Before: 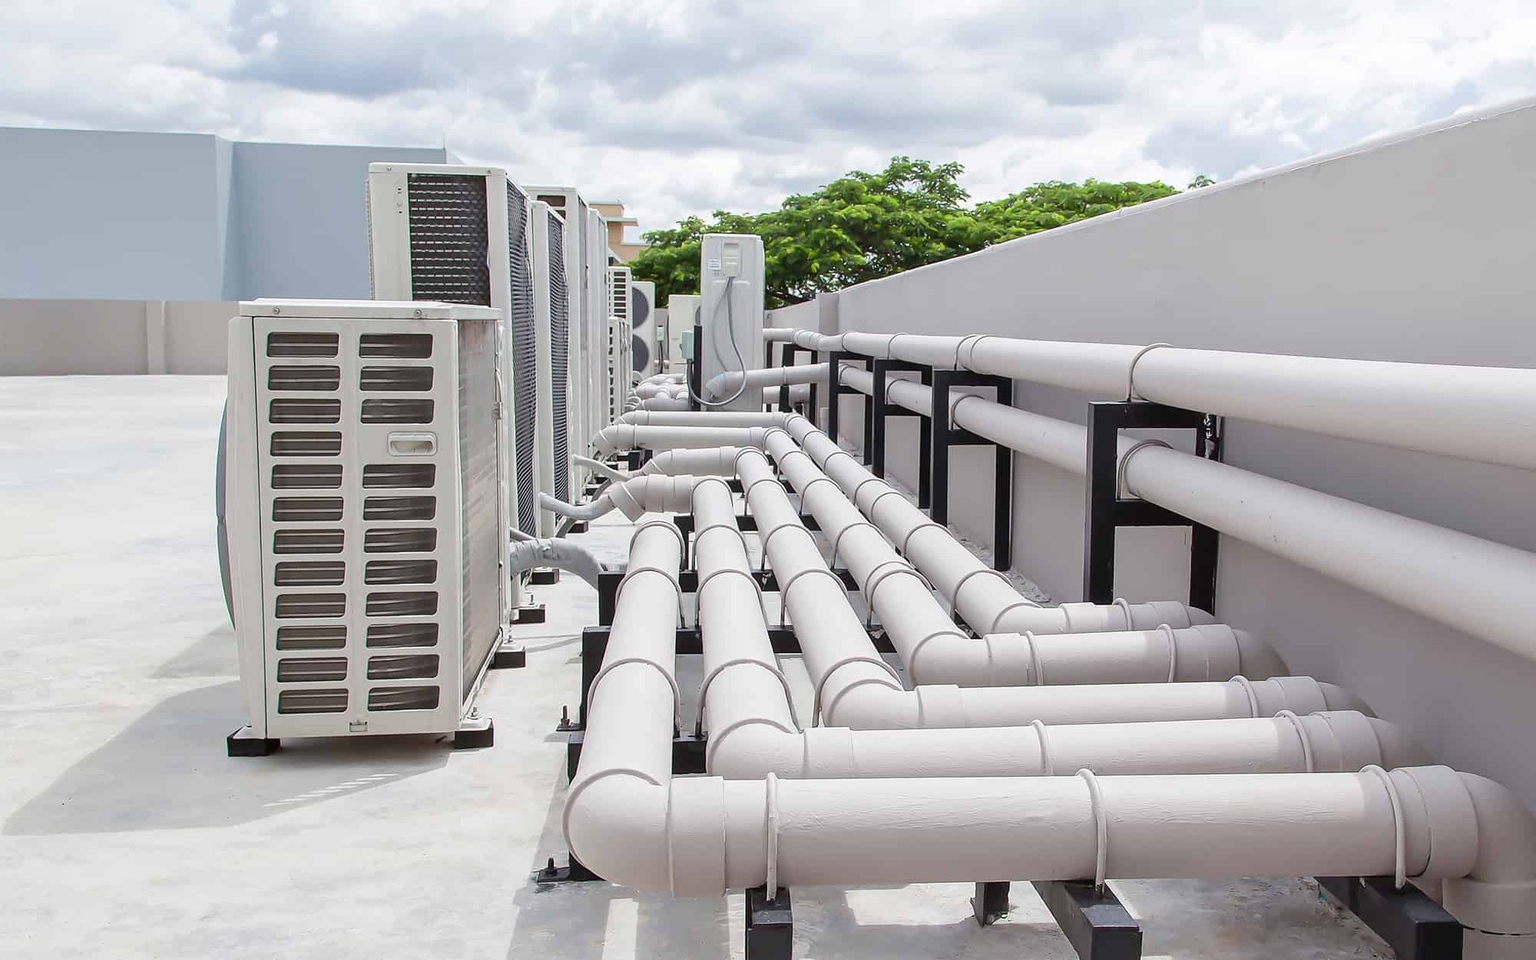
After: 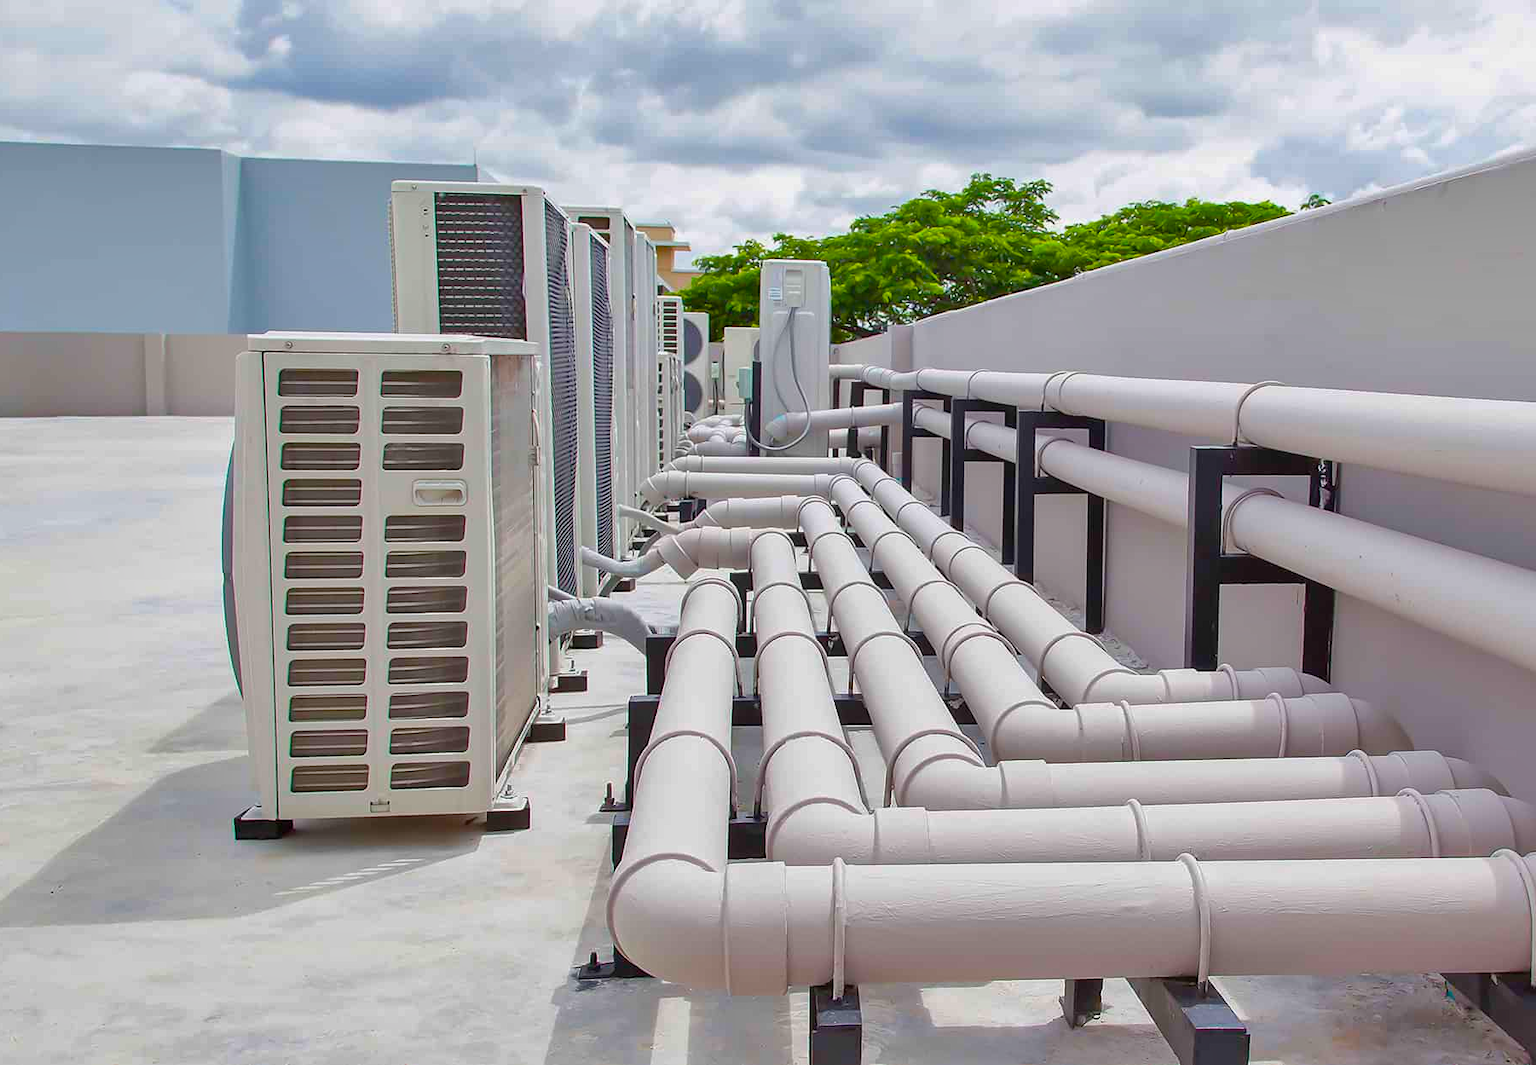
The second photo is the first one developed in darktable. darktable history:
crop and rotate: left 1.088%, right 8.807%
shadows and highlights: white point adjustment 1, soften with gaussian
exposure: exposure 0.2 EV, compensate highlight preservation false
tone equalizer: -8 EV 0.25 EV, -7 EV 0.417 EV, -6 EV 0.417 EV, -5 EV 0.25 EV, -3 EV -0.25 EV, -2 EV -0.417 EV, -1 EV -0.417 EV, +0 EV -0.25 EV, edges refinement/feathering 500, mask exposure compensation -1.57 EV, preserve details guided filter
color balance rgb: linear chroma grading › global chroma 23.15%, perceptual saturation grading › global saturation 28.7%, perceptual saturation grading › mid-tones 12.04%, perceptual saturation grading › shadows 10.19%, global vibrance 22.22%
